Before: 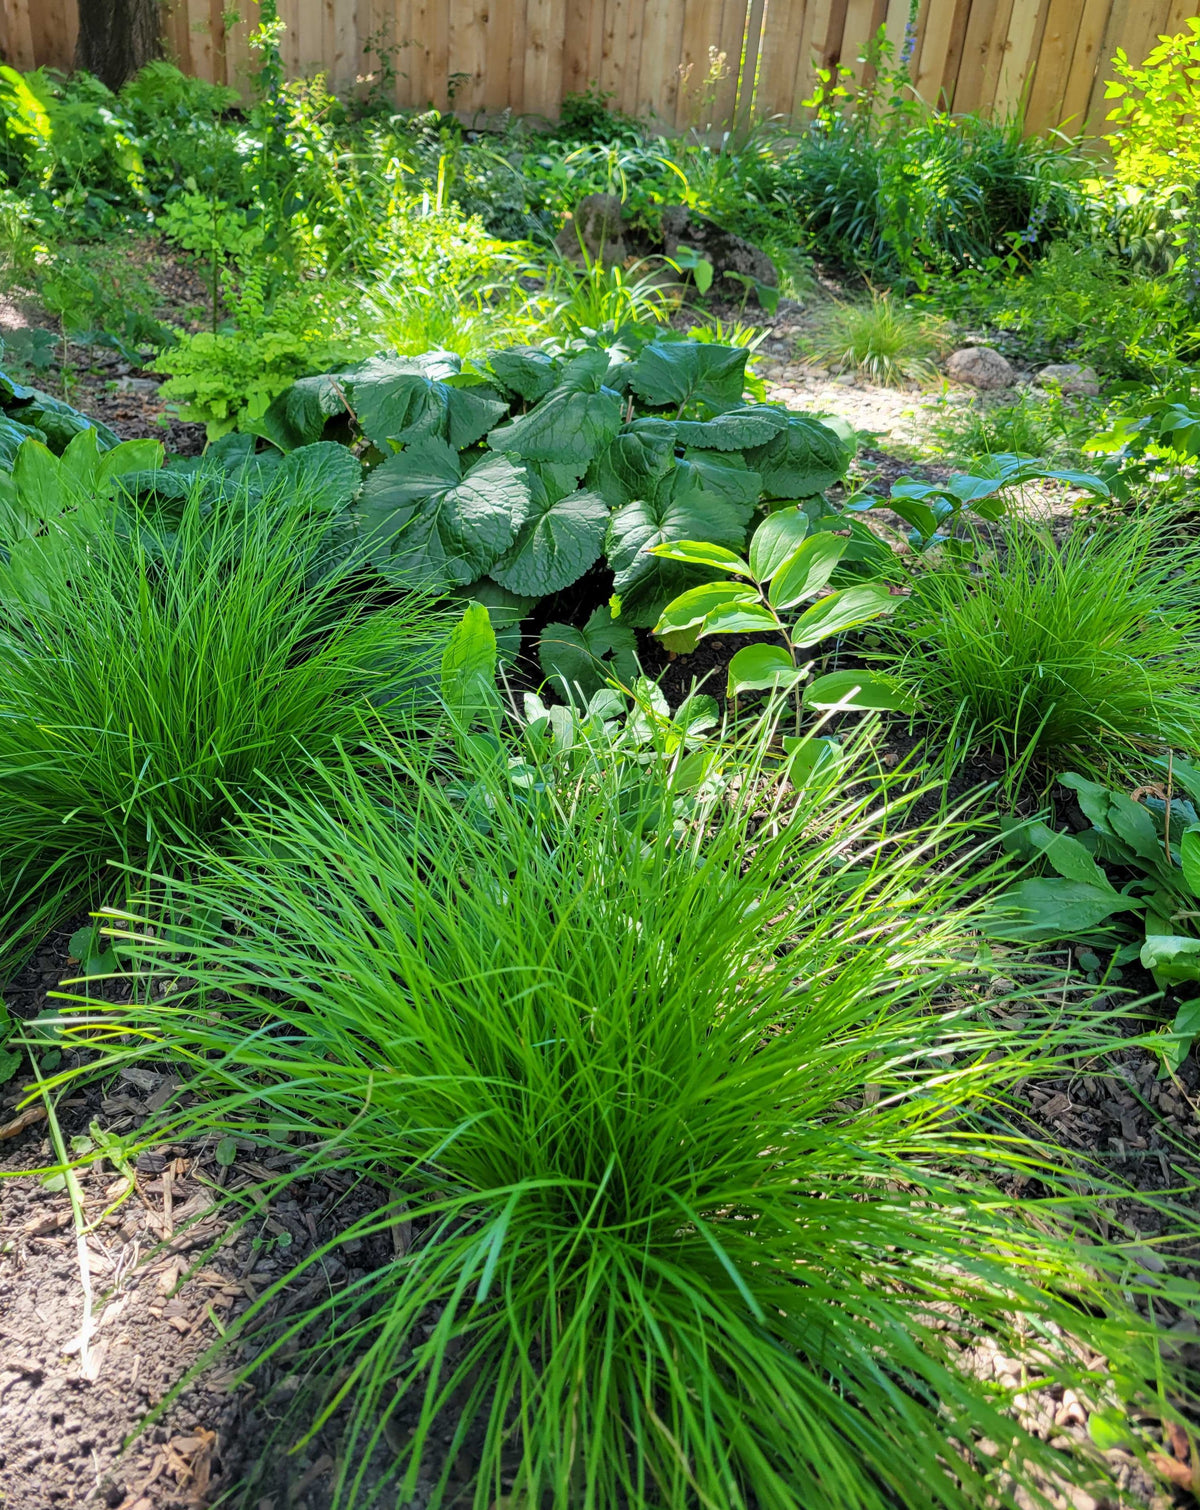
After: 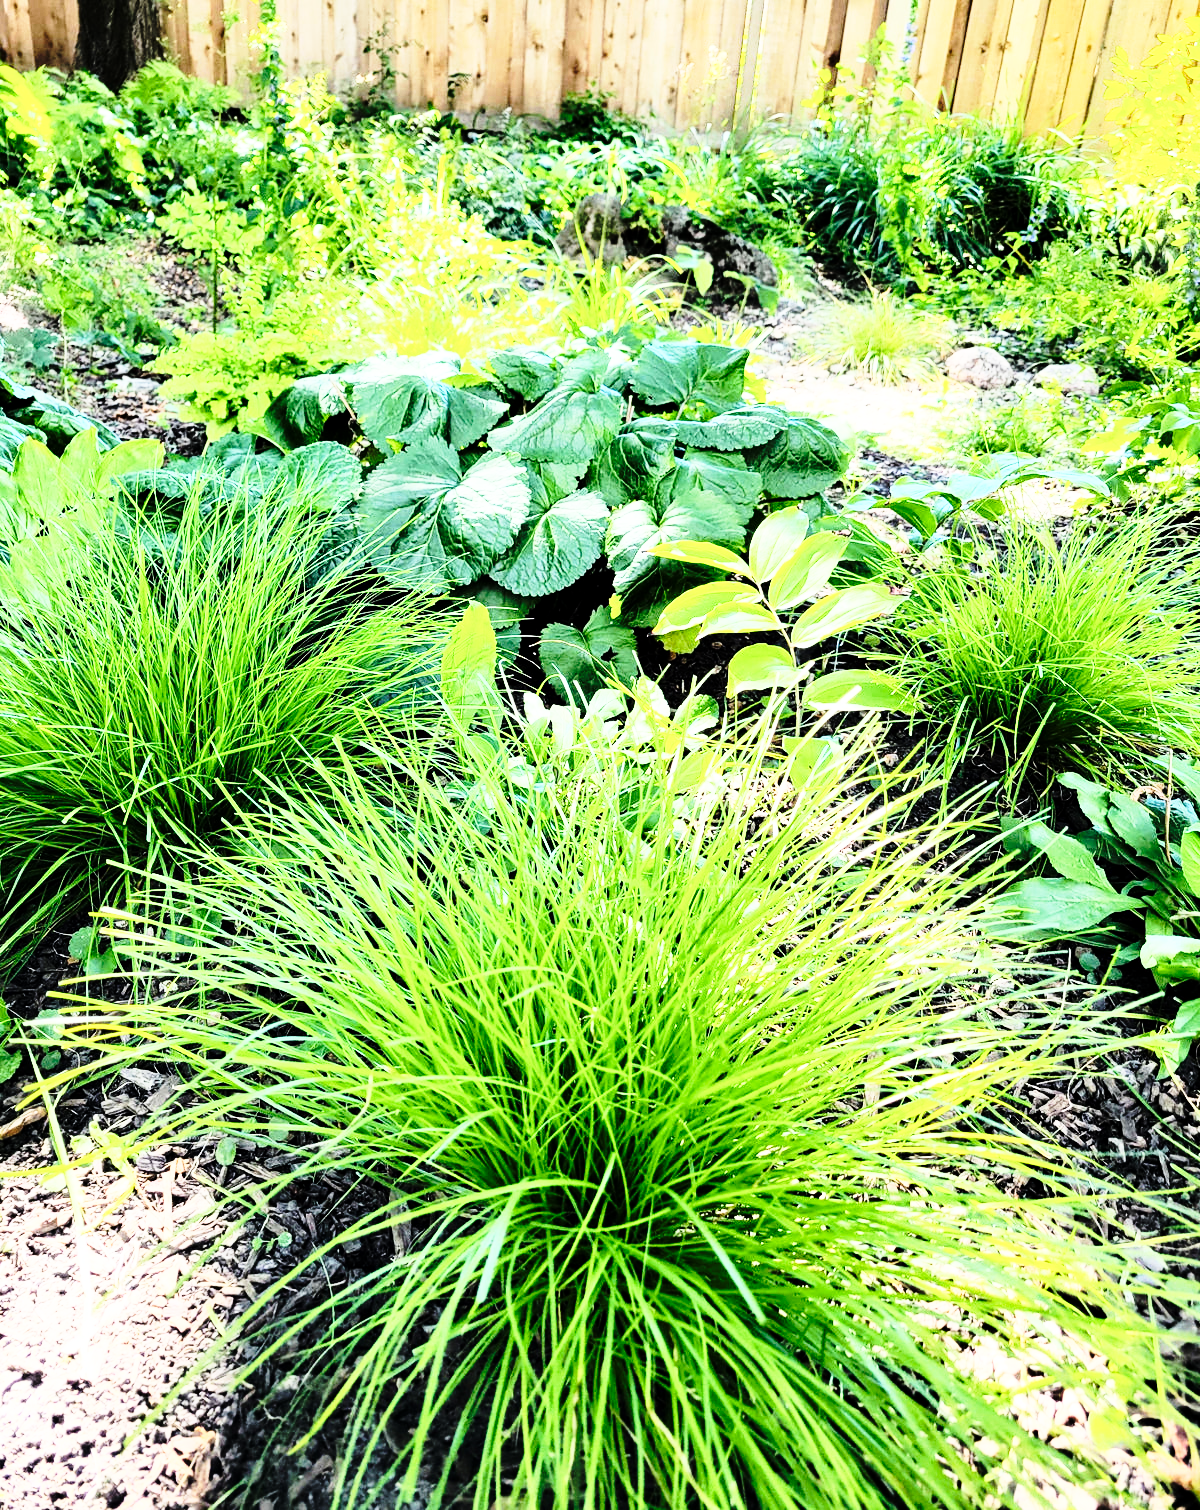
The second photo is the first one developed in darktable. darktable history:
contrast equalizer: octaves 7, y [[0.6 ×6], [0.55 ×6], [0 ×6], [0 ×6], [0 ×6]], mix 0.15
base curve: curves: ch0 [(0, 0) (0.028, 0.03) (0.121, 0.232) (0.46, 0.748) (0.859, 0.968) (1, 1)], preserve colors none
rgb curve: curves: ch0 [(0, 0) (0.21, 0.15) (0.24, 0.21) (0.5, 0.75) (0.75, 0.96) (0.89, 0.99) (1, 1)]; ch1 [(0, 0.02) (0.21, 0.13) (0.25, 0.2) (0.5, 0.67) (0.75, 0.9) (0.89, 0.97) (1, 1)]; ch2 [(0, 0.02) (0.21, 0.13) (0.25, 0.2) (0.5, 0.67) (0.75, 0.9) (0.89, 0.97) (1, 1)], compensate middle gray true
